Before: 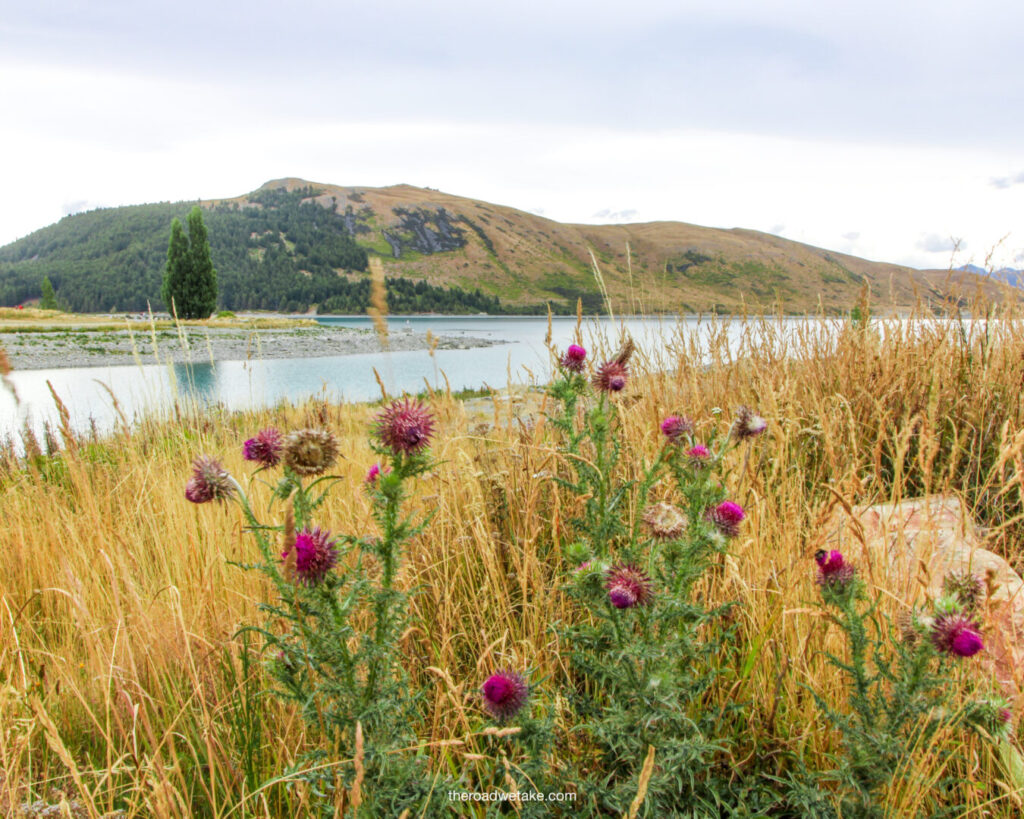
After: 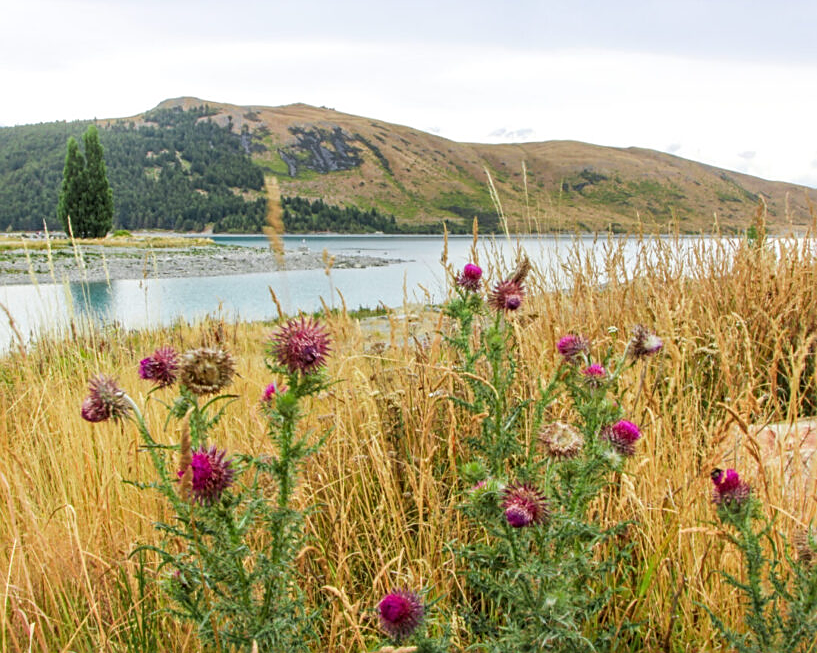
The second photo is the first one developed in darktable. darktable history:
sharpen: on, module defaults
crop and rotate: left 10.175%, top 9.965%, right 9.989%, bottom 10.224%
